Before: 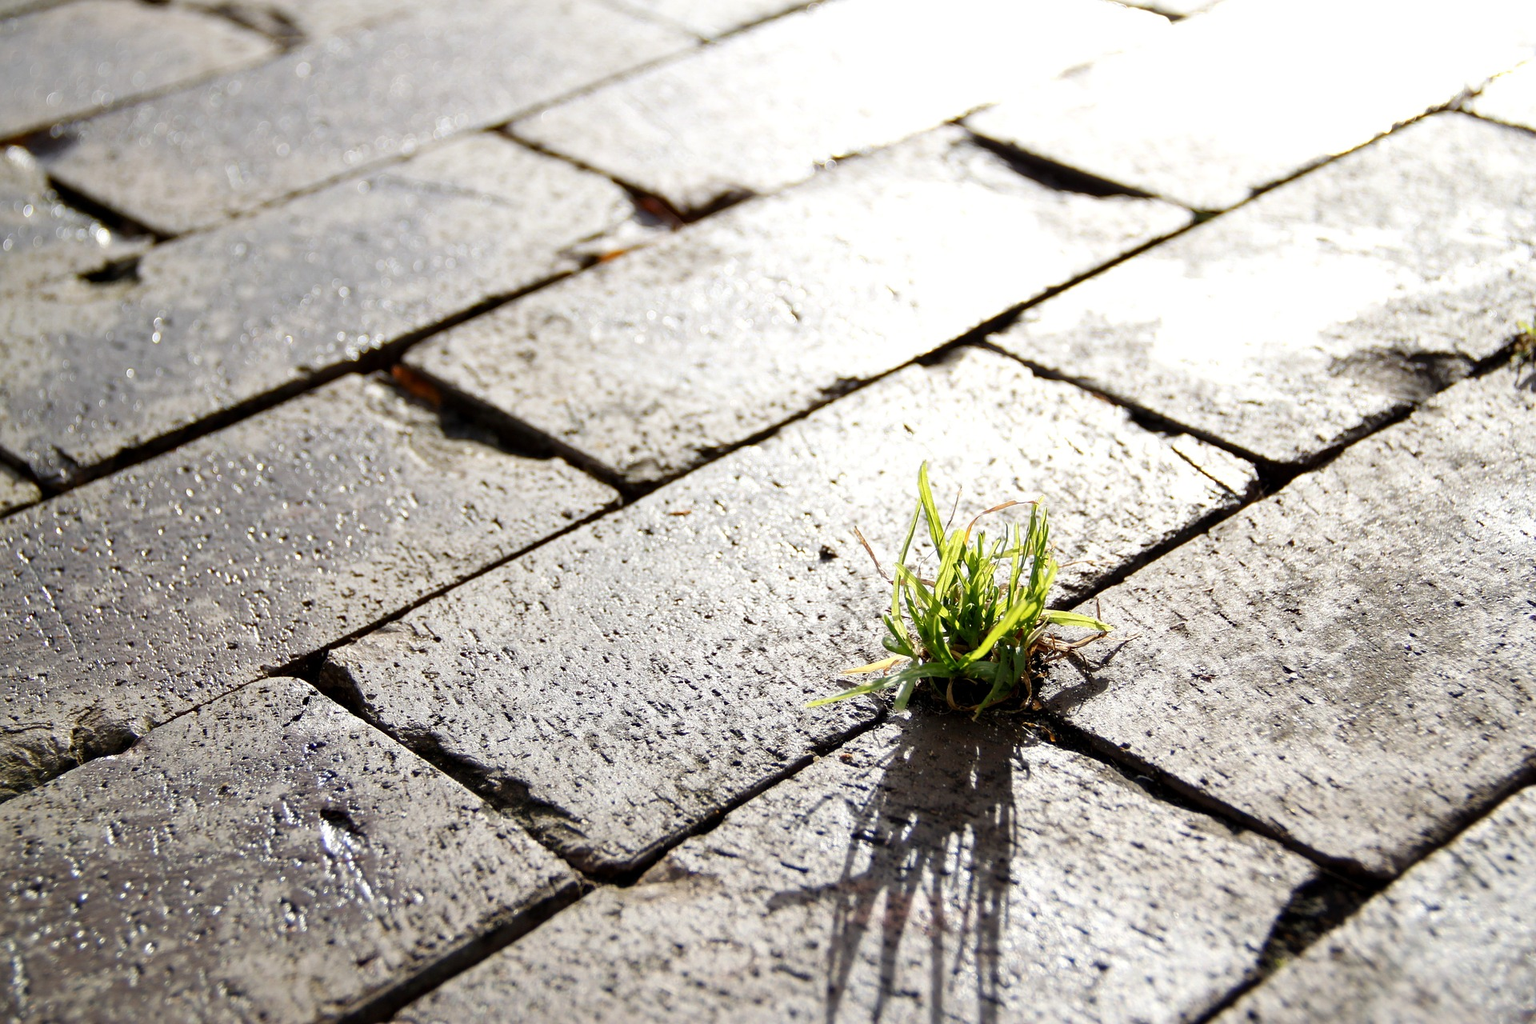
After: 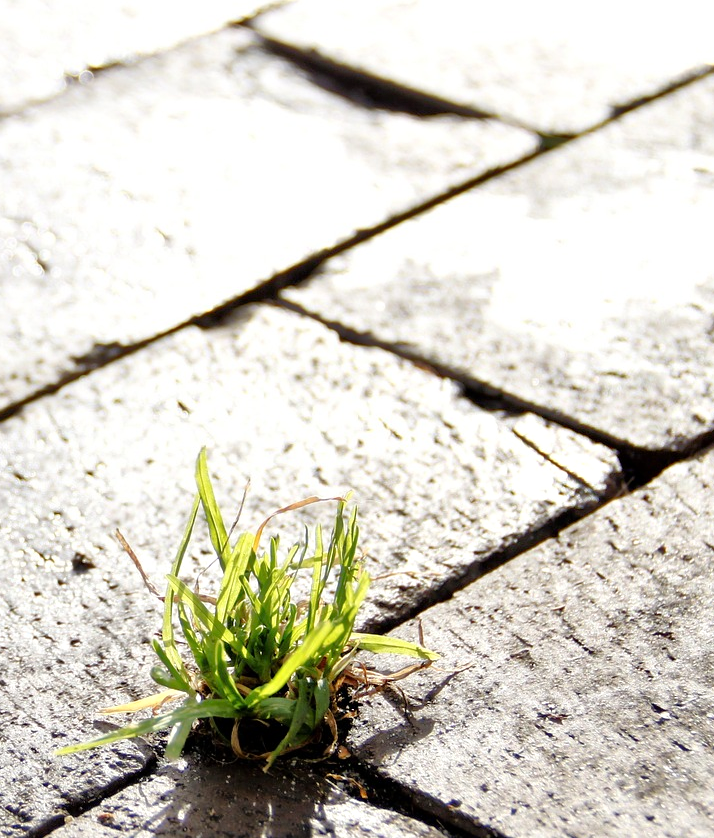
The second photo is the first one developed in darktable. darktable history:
crop and rotate: left 49.621%, top 10.103%, right 13.14%, bottom 24.393%
tone equalizer: -7 EV 0.161 EV, -6 EV 0.635 EV, -5 EV 1.12 EV, -4 EV 1.36 EV, -3 EV 1.12 EV, -2 EV 0.6 EV, -1 EV 0.164 EV, mask exposure compensation -0.505 EV
